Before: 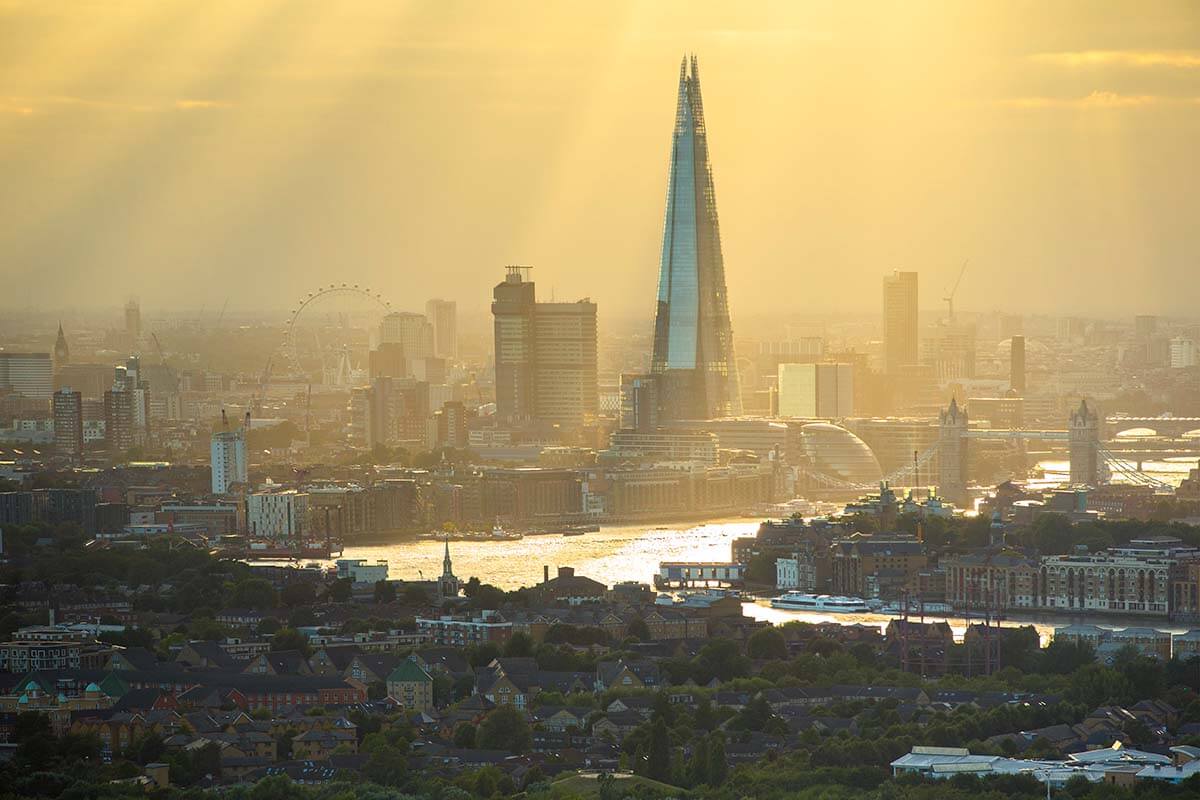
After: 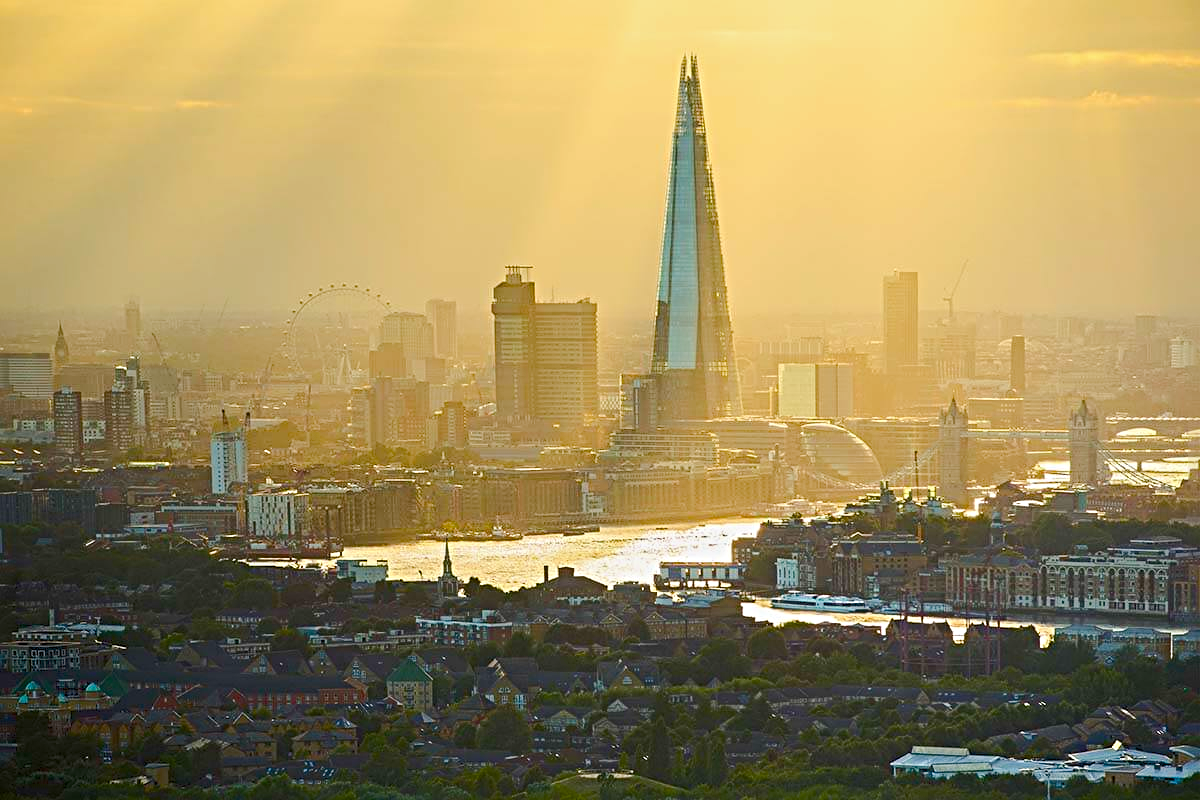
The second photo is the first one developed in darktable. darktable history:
sharpen: radius 4.872
color balance rgb: power › hue 75.23°, linear chroma grading › shadows 31.652%, linear chroma grading › global chroma -1.731%, linear chroma grading › mid-tones 4.344%, perceptual saturation grading › global saturation 20.294%, perceptual saturation grading › highlights -19.835%, perceptual saturation grading › shadows 29.863%, perceptual brilliance grading › highlights 17.573%, perceptual brilliance grading › mid-tones 31.918%, perceptual brilliance grading › shadows -31.069%, contrast -29.413%
